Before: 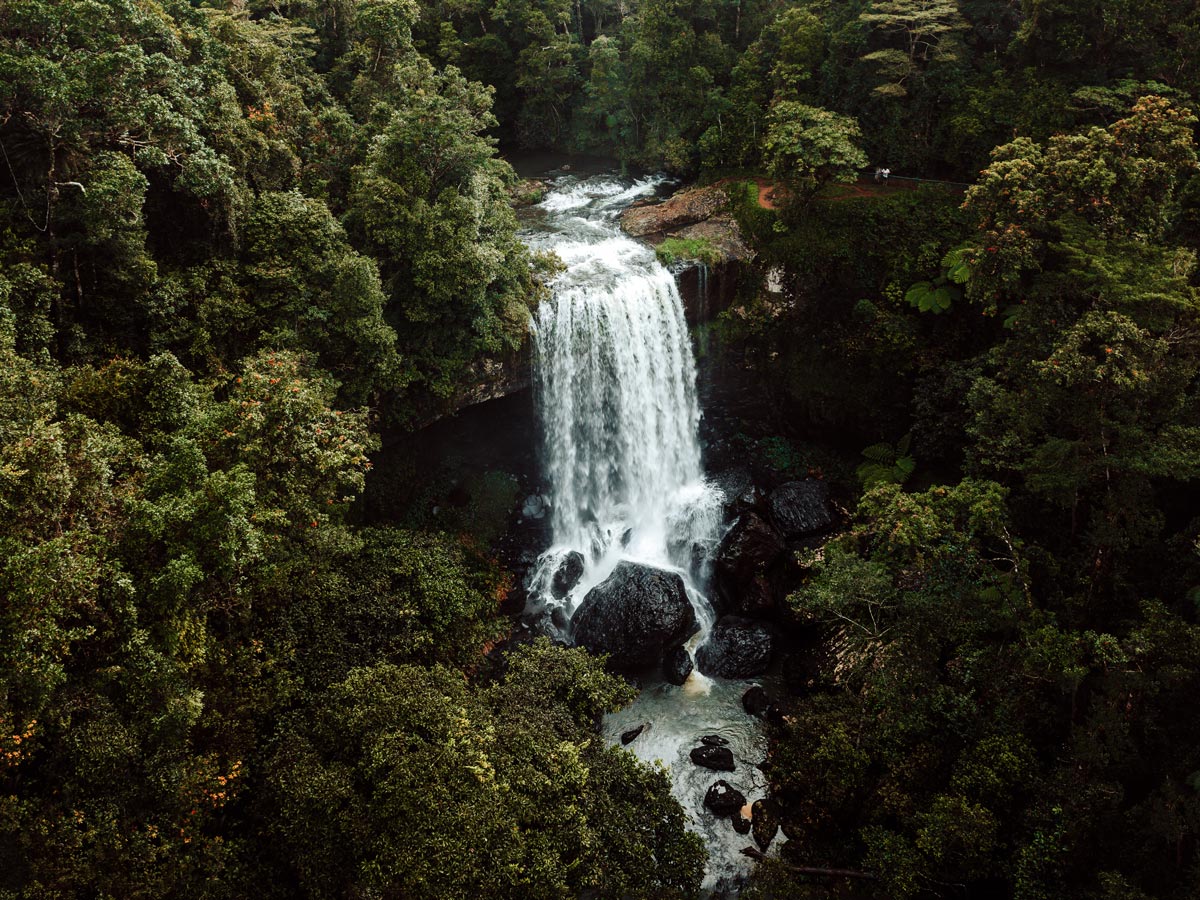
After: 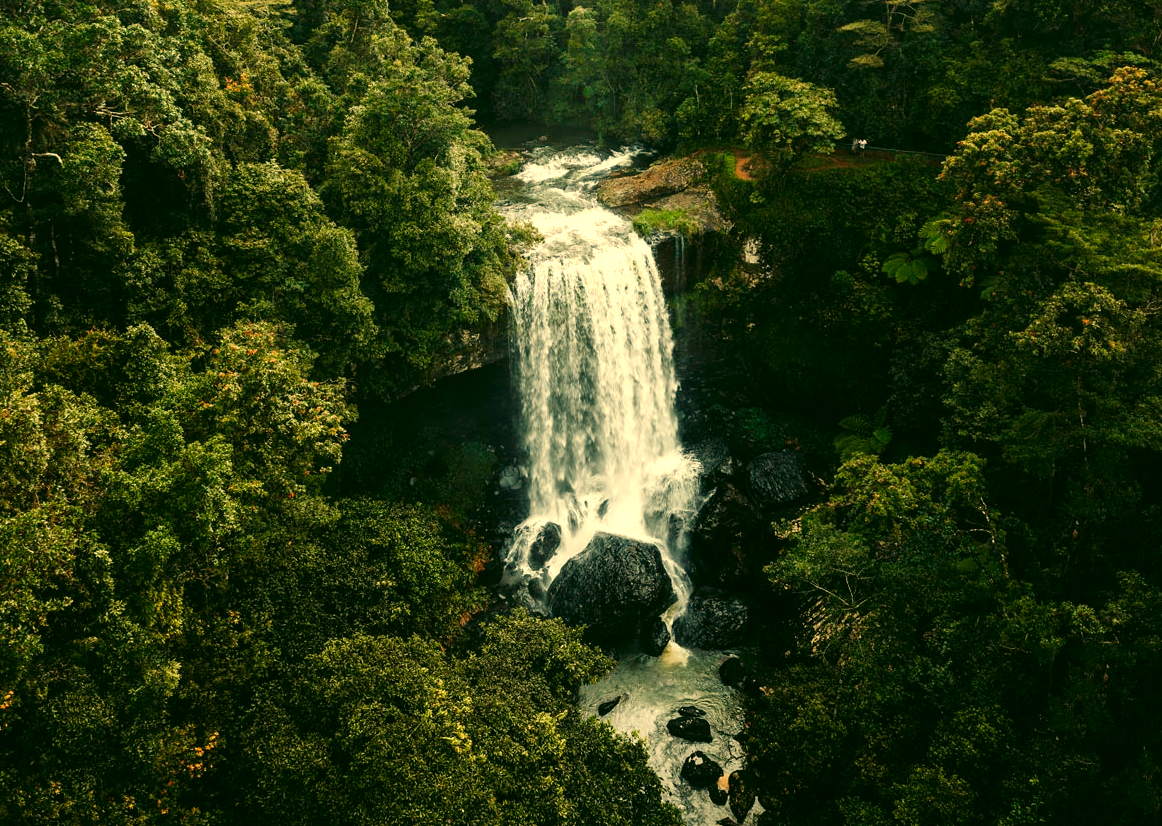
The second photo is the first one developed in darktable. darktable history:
exposure: exposure 0.3 EV, compensate highlight preservation false
white balance: red 1.045, blue 0.932
color correction: highlights a* 5.3, highlights b* 24.26, shadows a* -15.58, shadows b* 4.02
crop: left 1.964%, top 3.251%, right 1.122%, bottom 4.933%
